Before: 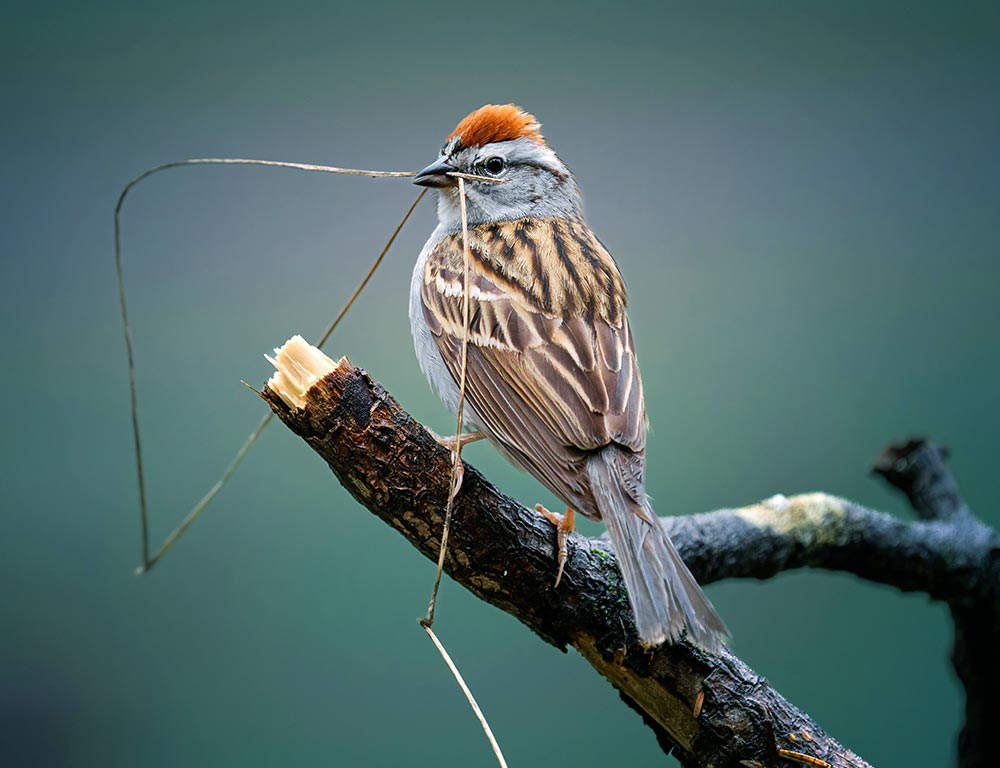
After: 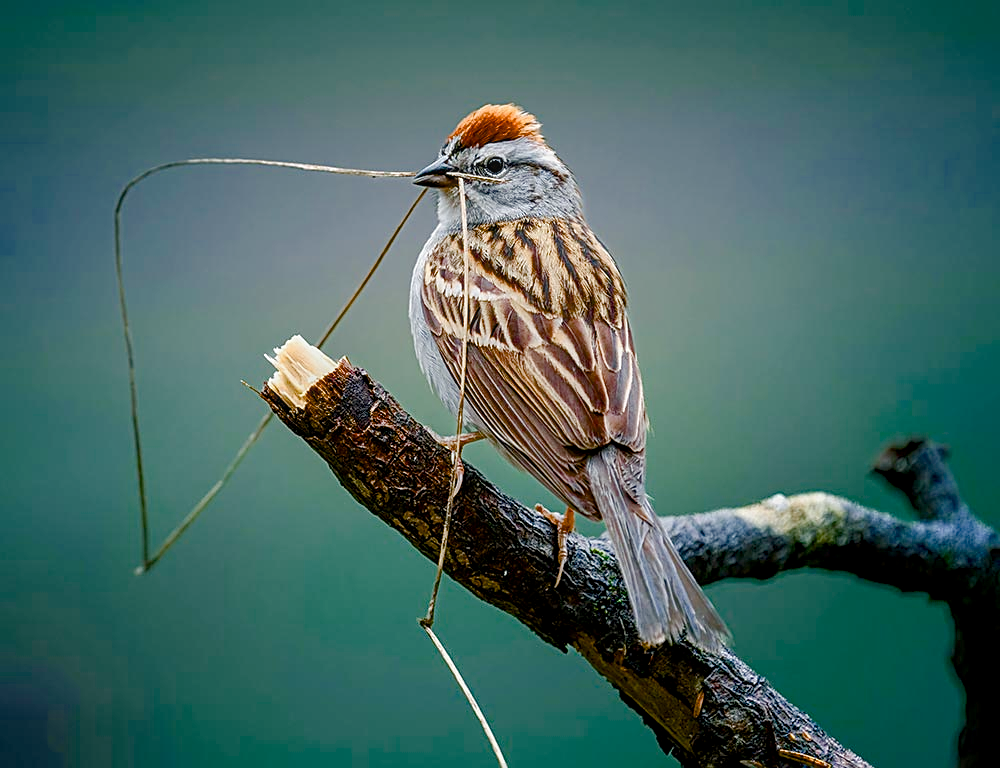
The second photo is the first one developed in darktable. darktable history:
local contrast: on, module defaults
color balance rgb: power › chroma 0.673%, power › hue 60°, perceptual saturation grading › global saturation 24.786%, perceptual saturation grading › highlights -51.164%, perceptual saturation grading › mid-tones 19.083%, perceptual saturation grading › shadows 62.044%, global vibrance -8.684%, contrast -13.019%, saturation formula JzAzBz (2021)
sharpen: on, module defaults
